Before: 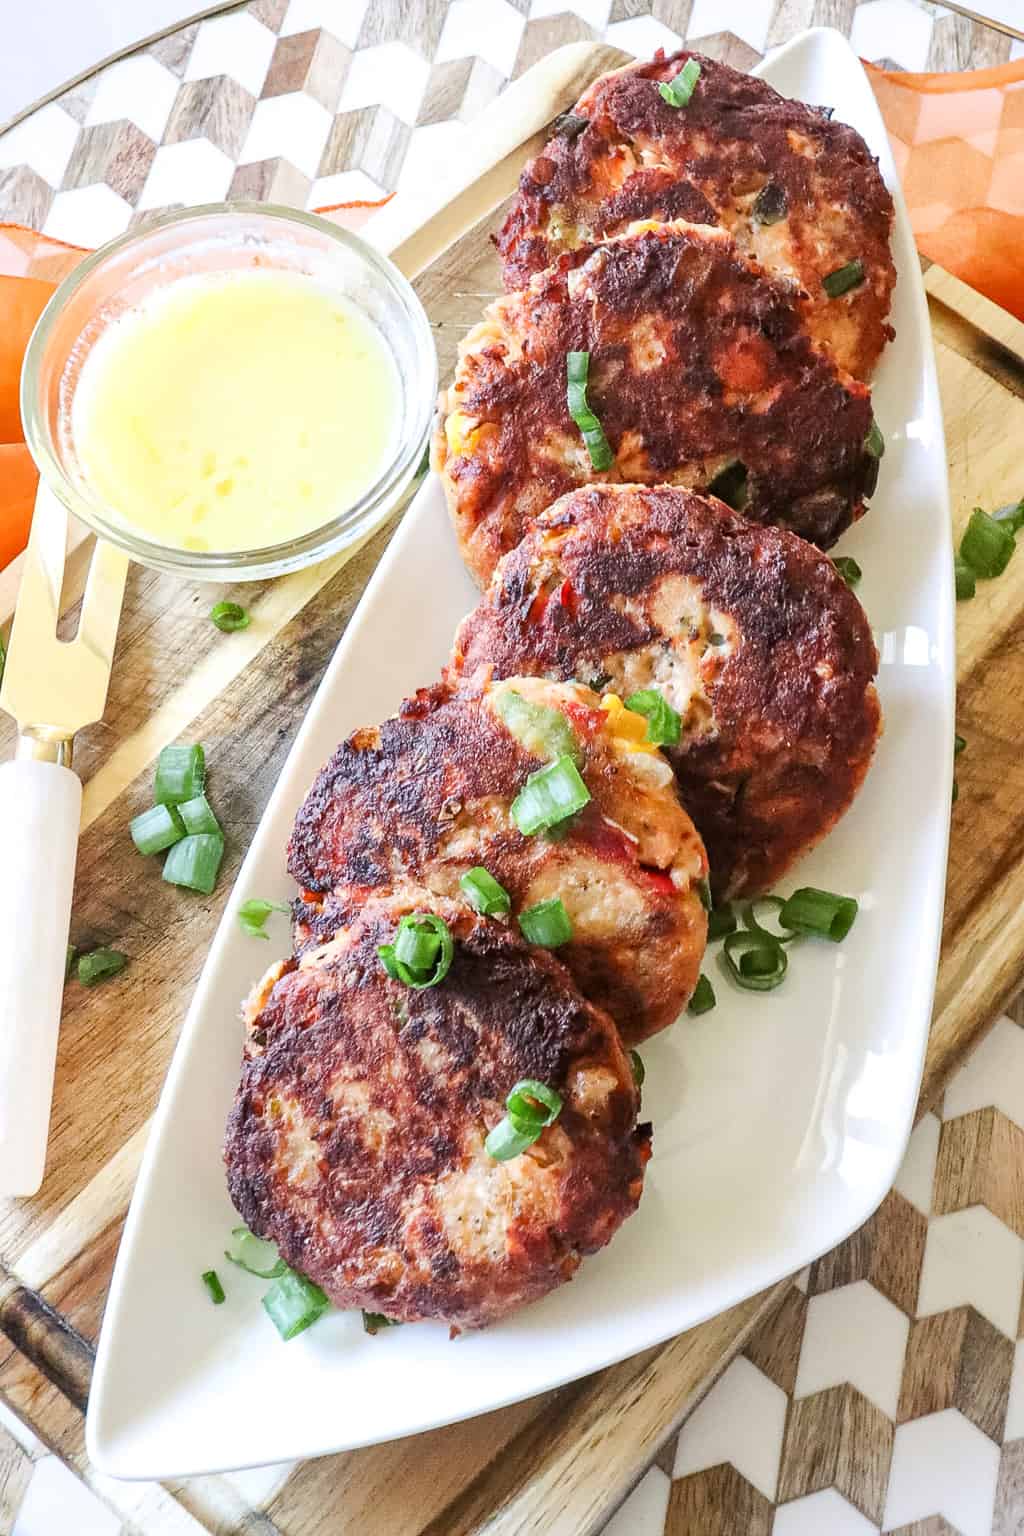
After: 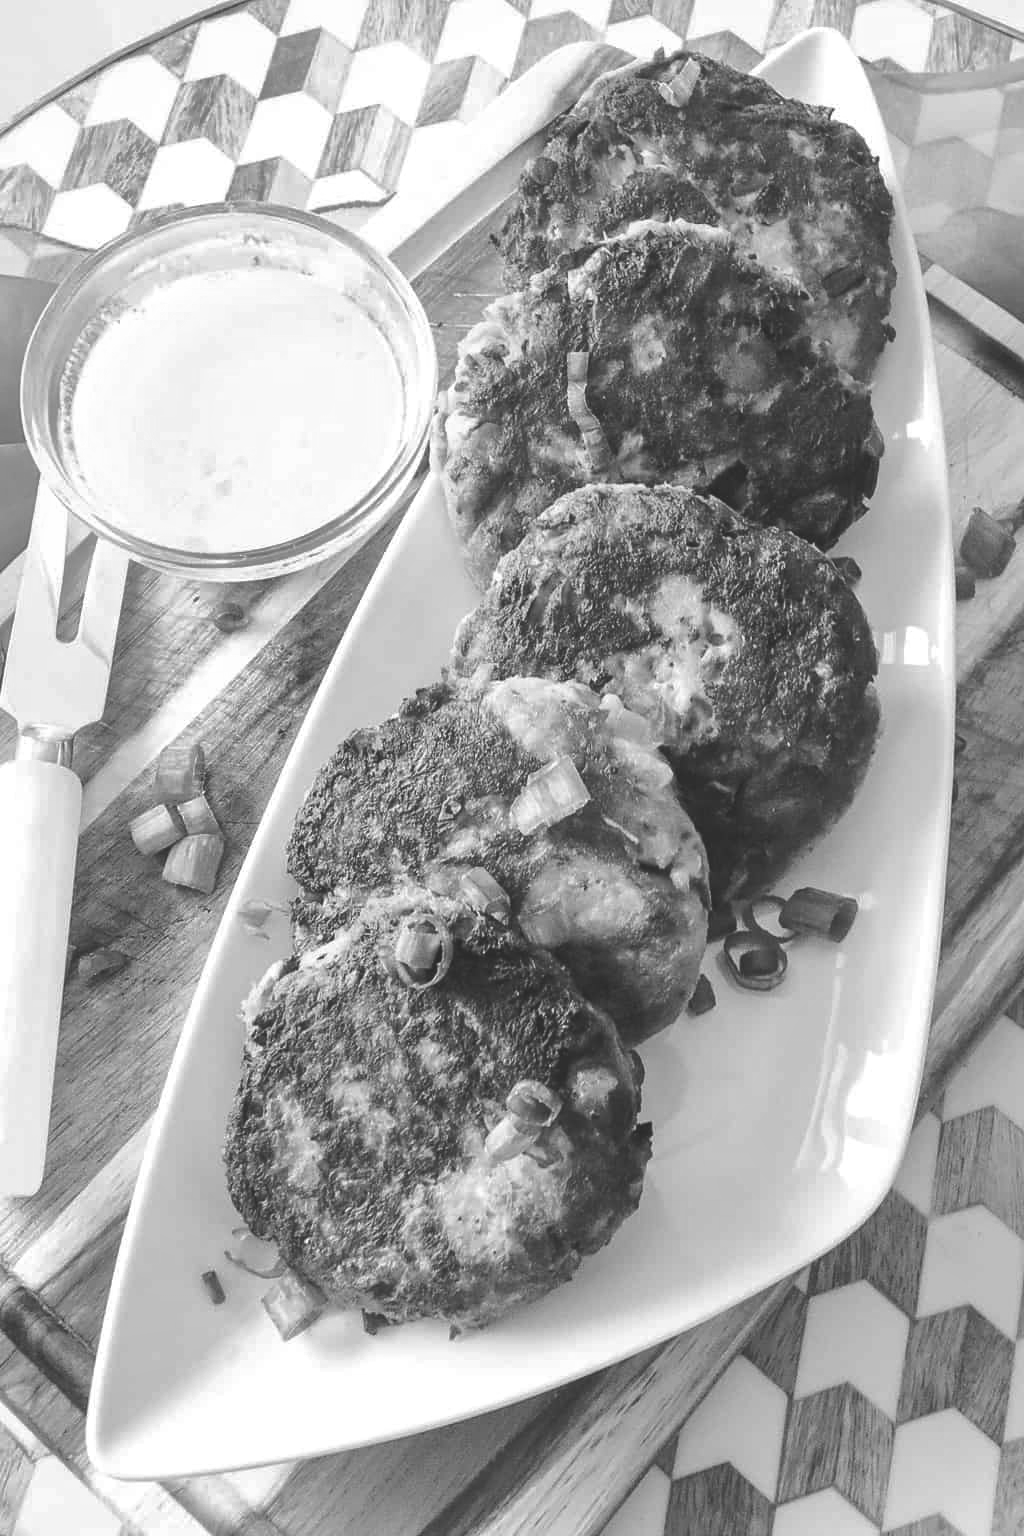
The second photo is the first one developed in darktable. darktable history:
rotate and perspective: crop left 0, crop top 0
color balance rgb: shadows lift › chroma 3%, shadows lift › hue 280.8°, power › hue 330°, highlights gain › chroma 3%, highlights gain › hue 75.6°, global offset › luminance 1.5%, perceptual saturation grading › global saturation 20%, perceptual saturation grading › highlights -25%, perceptual saturation grading › shadows 50%, global vibrance 30%
shadows and highlights: on, module defaults
monochrome: size 3.1
